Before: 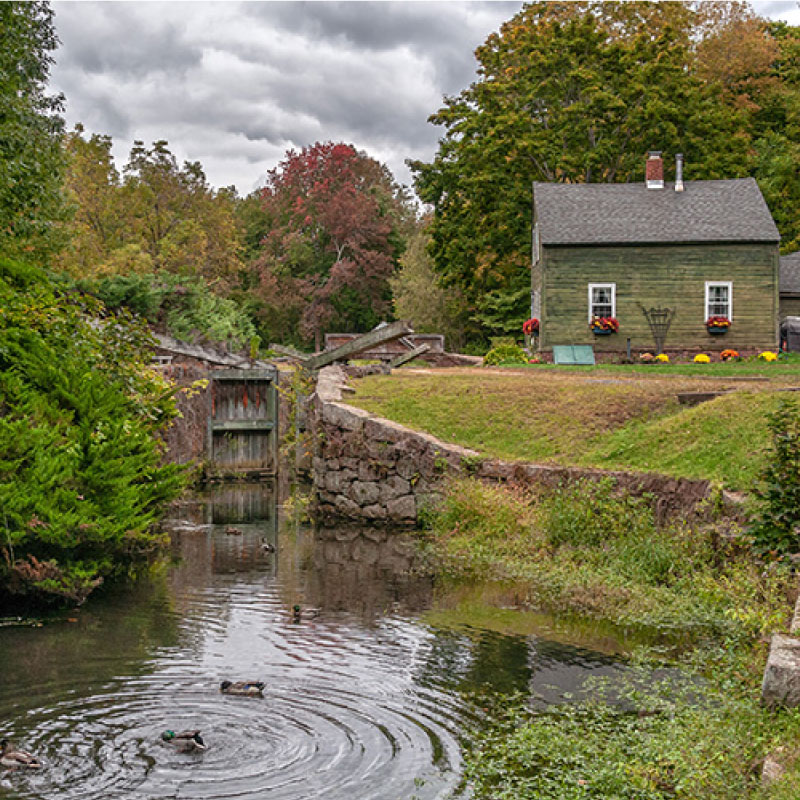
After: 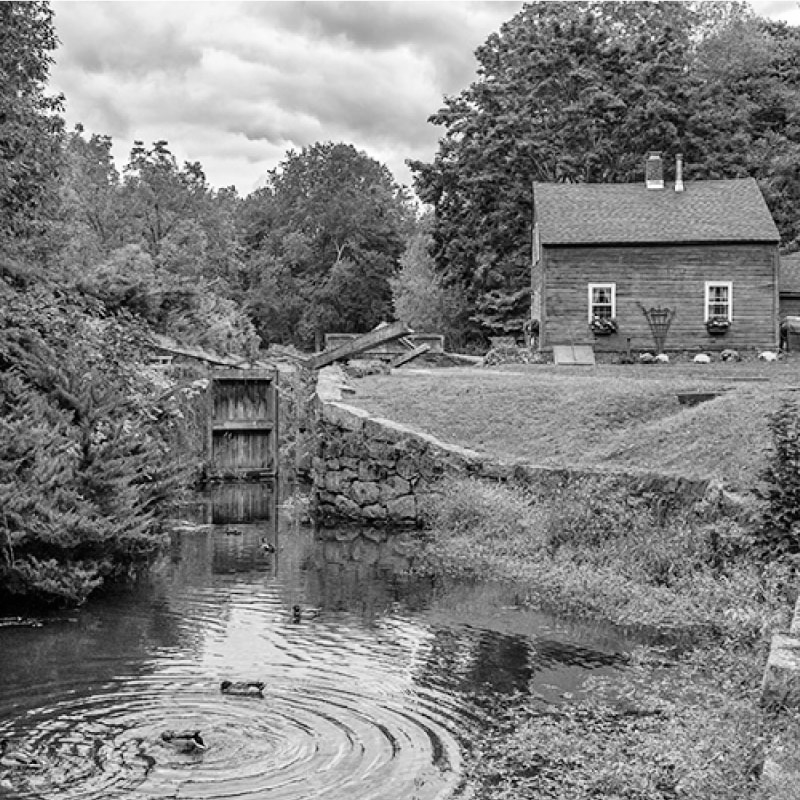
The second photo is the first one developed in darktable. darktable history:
tone curve: curves: ch0 [(0, 0) (0.004, 0.001) (0.133, 0.112) (0.325, 0.362) (0.832, 0.893) (1, 1)], color space Lab, linked channels, preserve colors none
monochrome: on, module defaults
